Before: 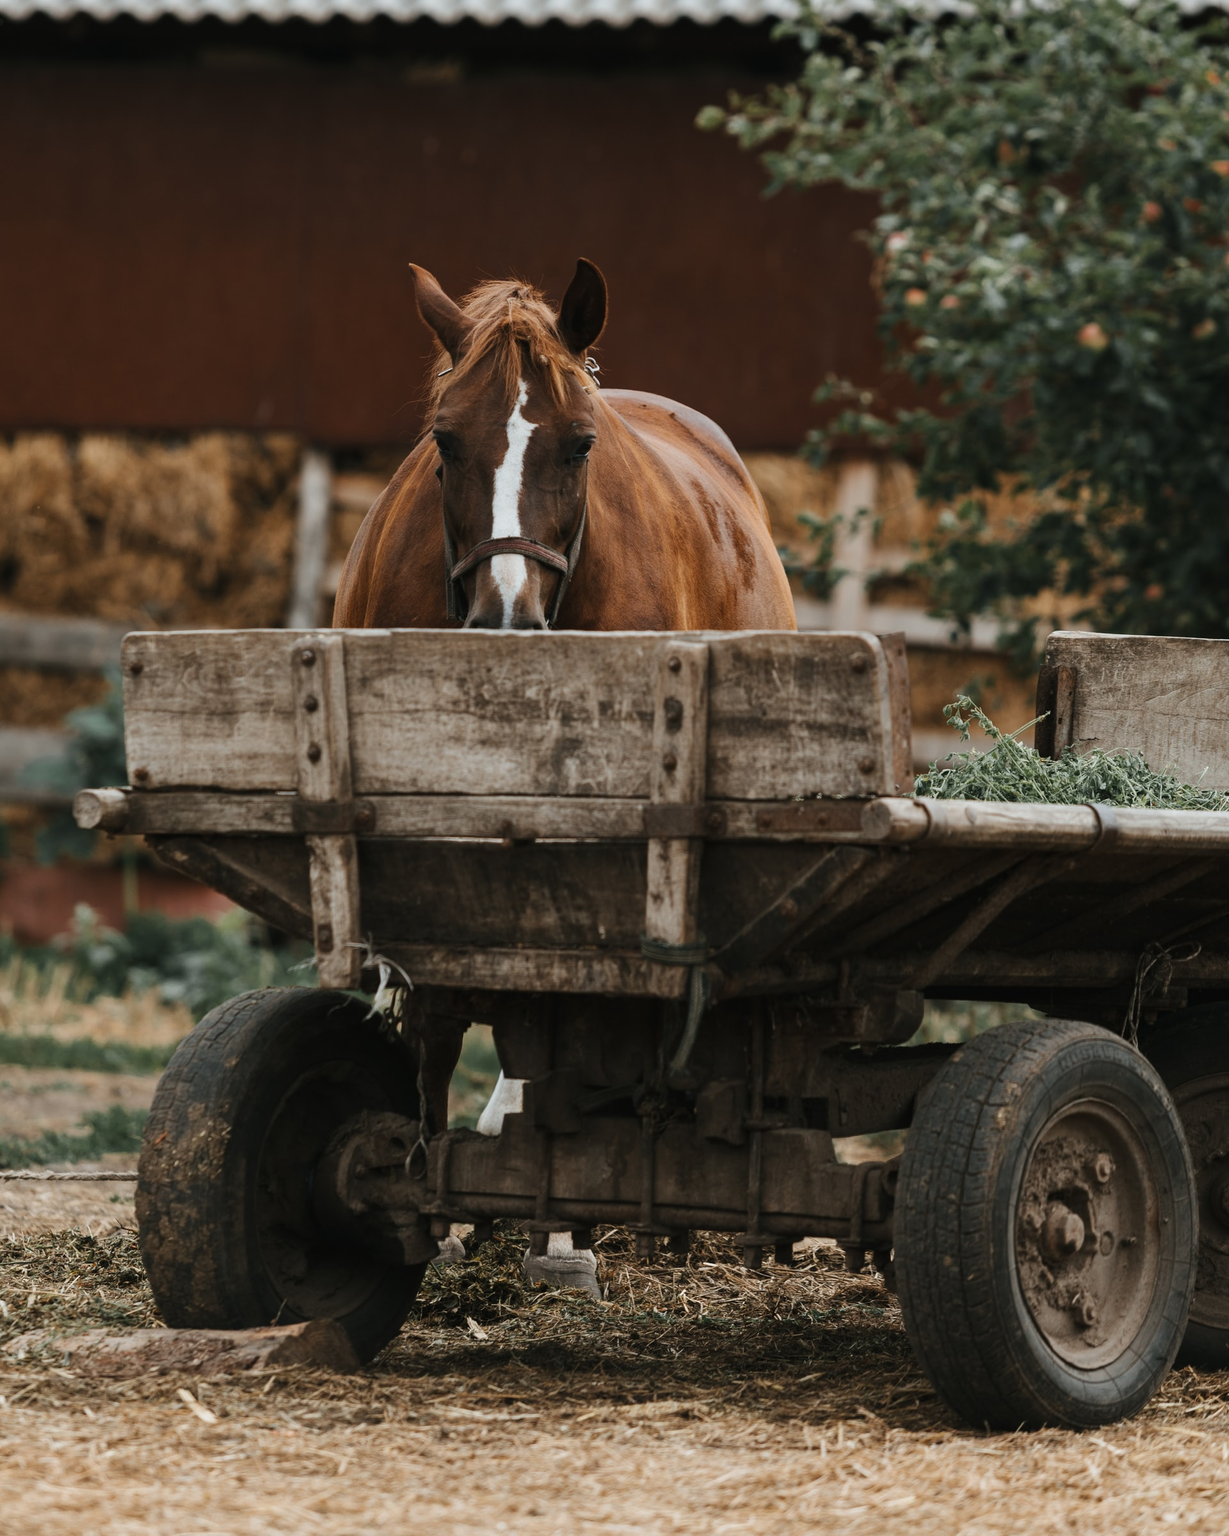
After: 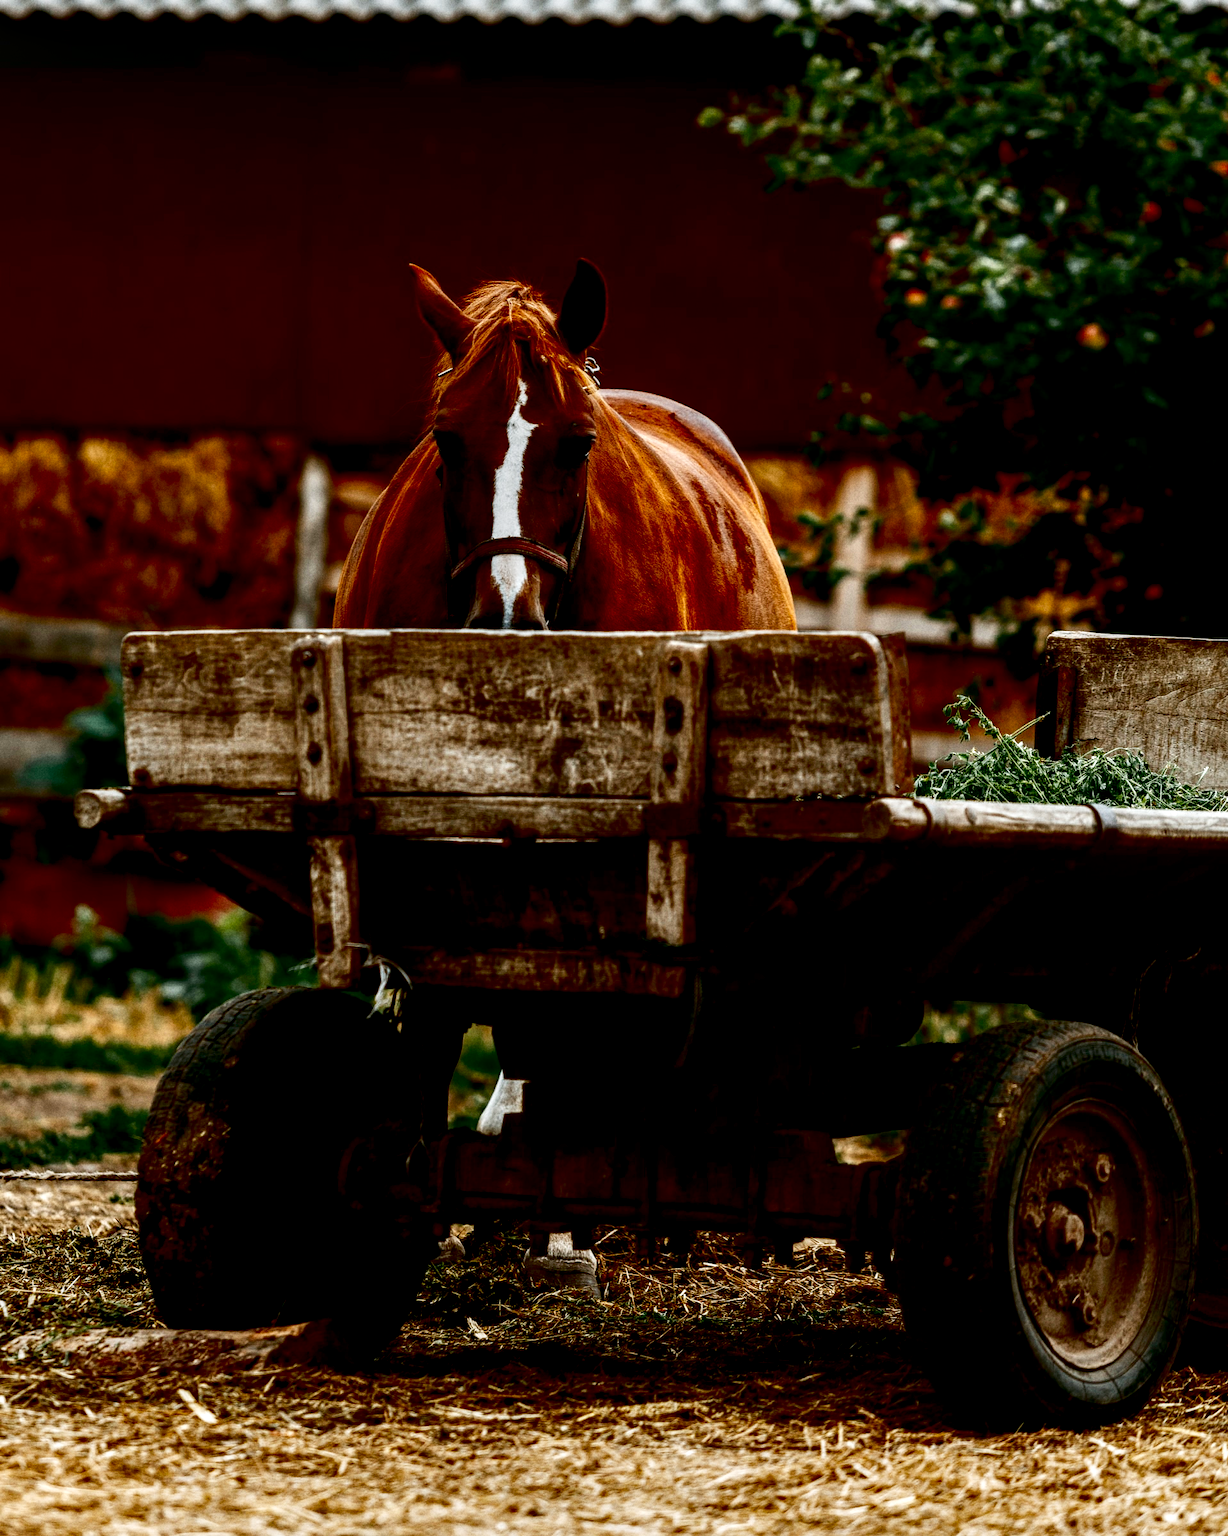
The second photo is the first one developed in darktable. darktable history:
grain: on, module defaults
contrast brightness saturation: brightness -1, saturation 1
local contrast: highlights 60%, shadows 60%, detail 160%
base curve: curves: ch0 [(0, 0) (0.028, 0.03) (0.121, 0.232) (0.46, 0.748) (0.859, 0.968) (1, 1)], preserve colors none
